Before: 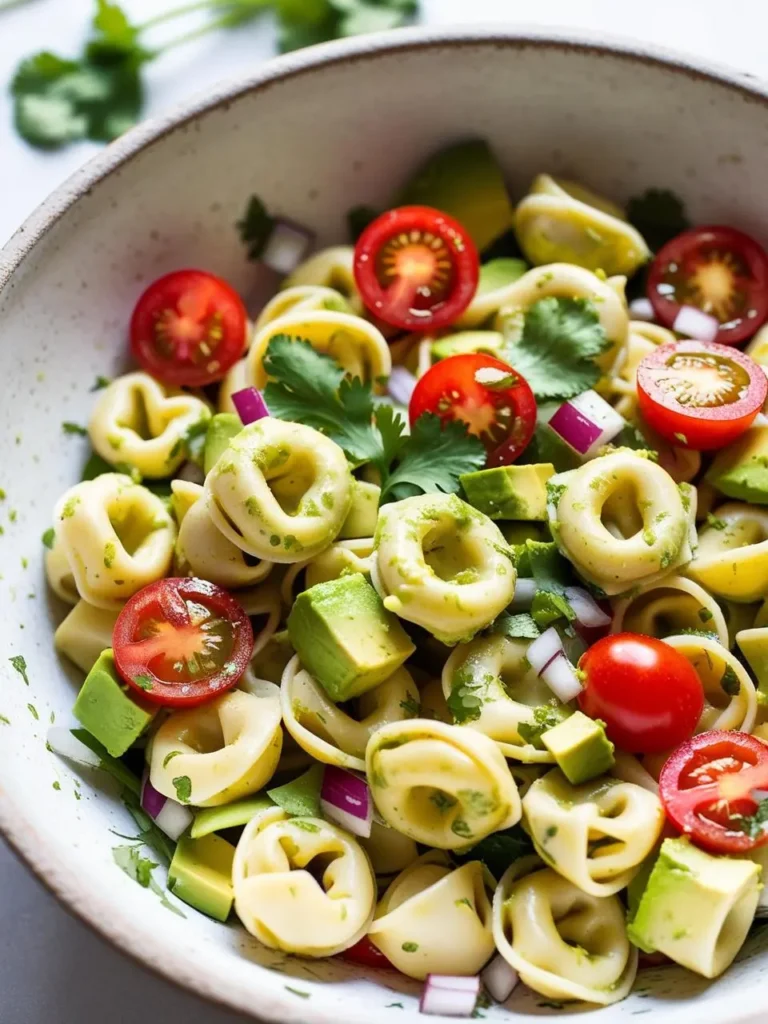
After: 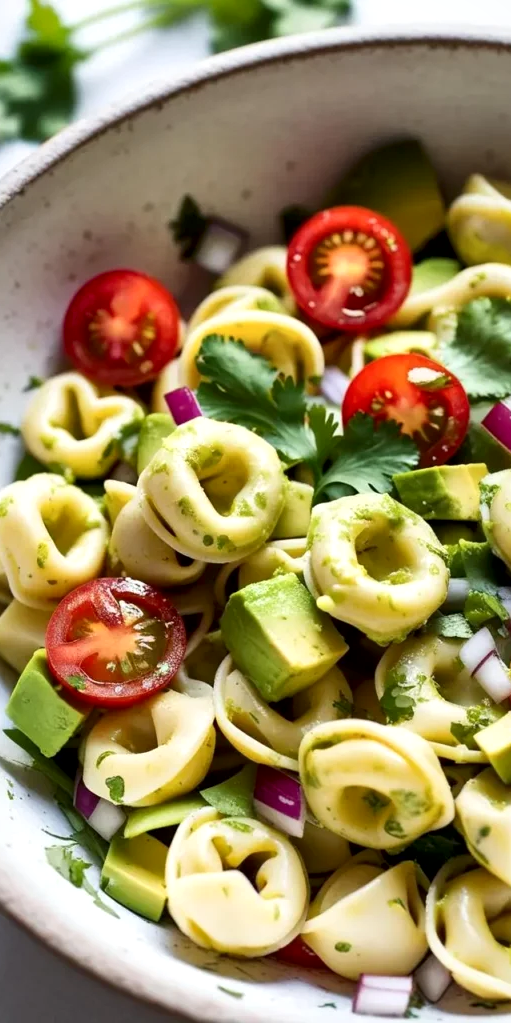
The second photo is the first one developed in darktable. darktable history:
crop and rotate: left 8.786%, right 24.548%
local contrast: mode bilateral grid, contrast 25, coarseness 60, detail 151%, midtone range 0.2
